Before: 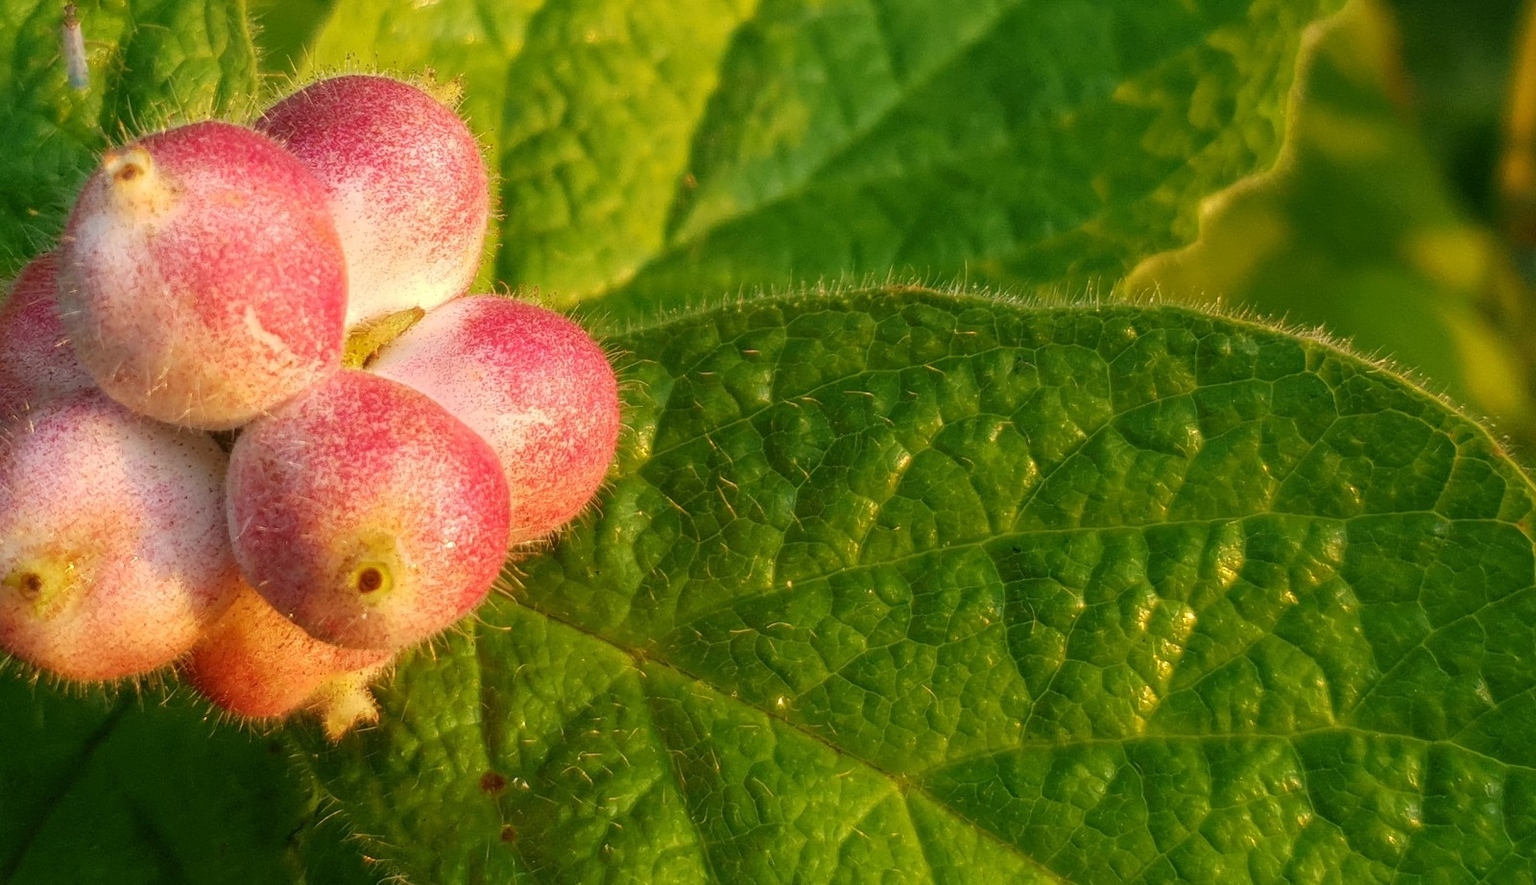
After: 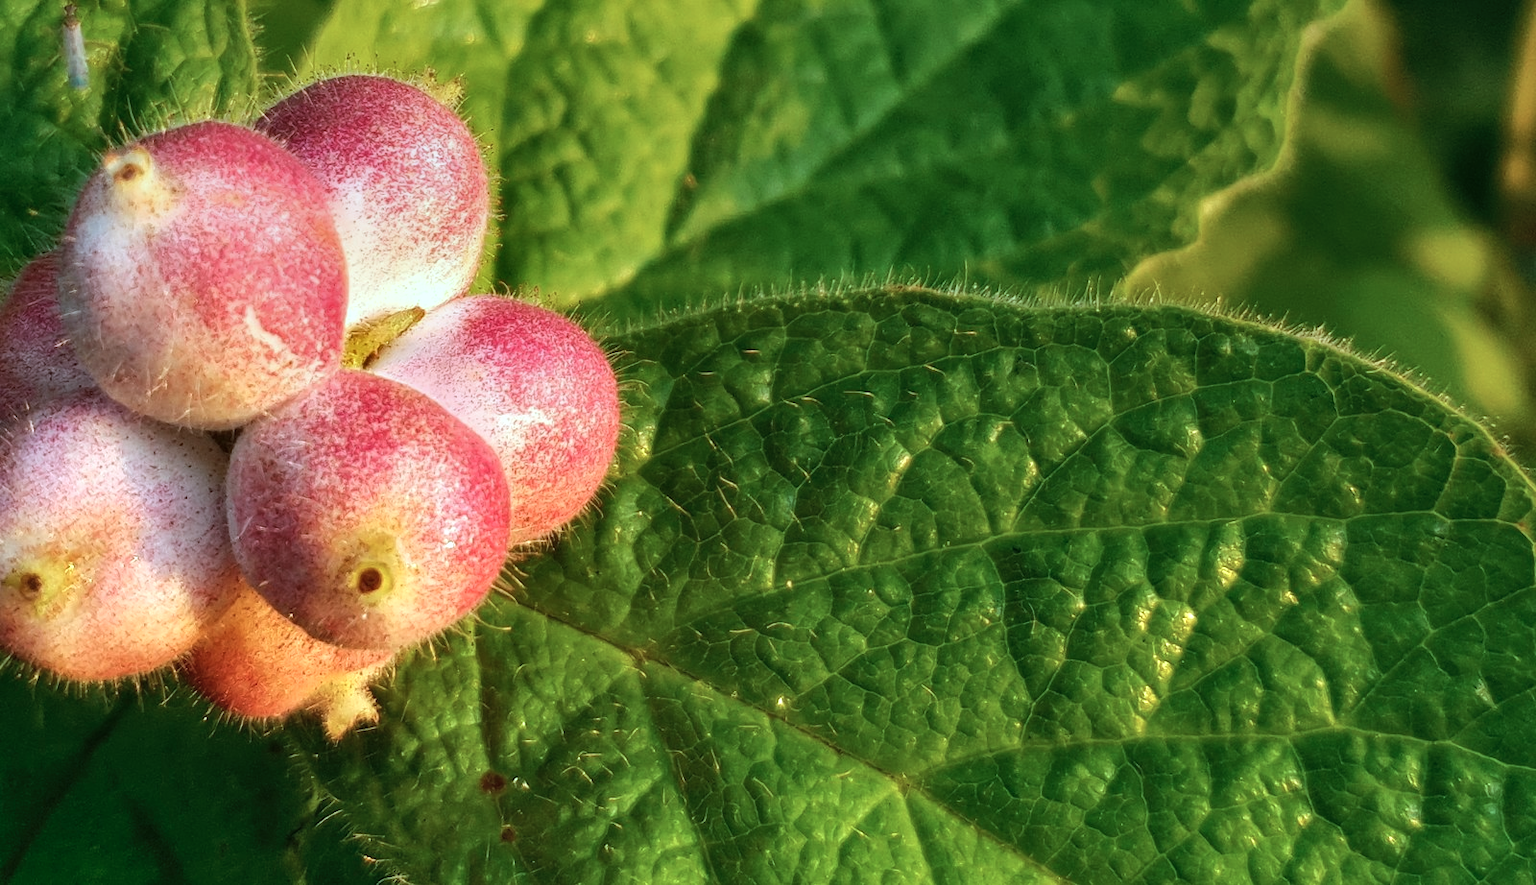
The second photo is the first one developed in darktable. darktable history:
color correction: highlights a* -10.69, highlights b* -19.19
graduated density: rotation -0.352°, offset 57.64
shadows and highlights: soften with gaussian
tone equalizer: -8 EV -0.75 EV, -7 EV -0.7 EV, -6 EV -0.6 EV, -5 EV -0.4 EV, -3 EV 0.4 EV, -2 EV 0.6 EV, -1 EV 0.7 EV, +0 EV 0.75 EV, edges refinement/feathering 500, mask exposure compensation -1.57 EV, preserve details no
